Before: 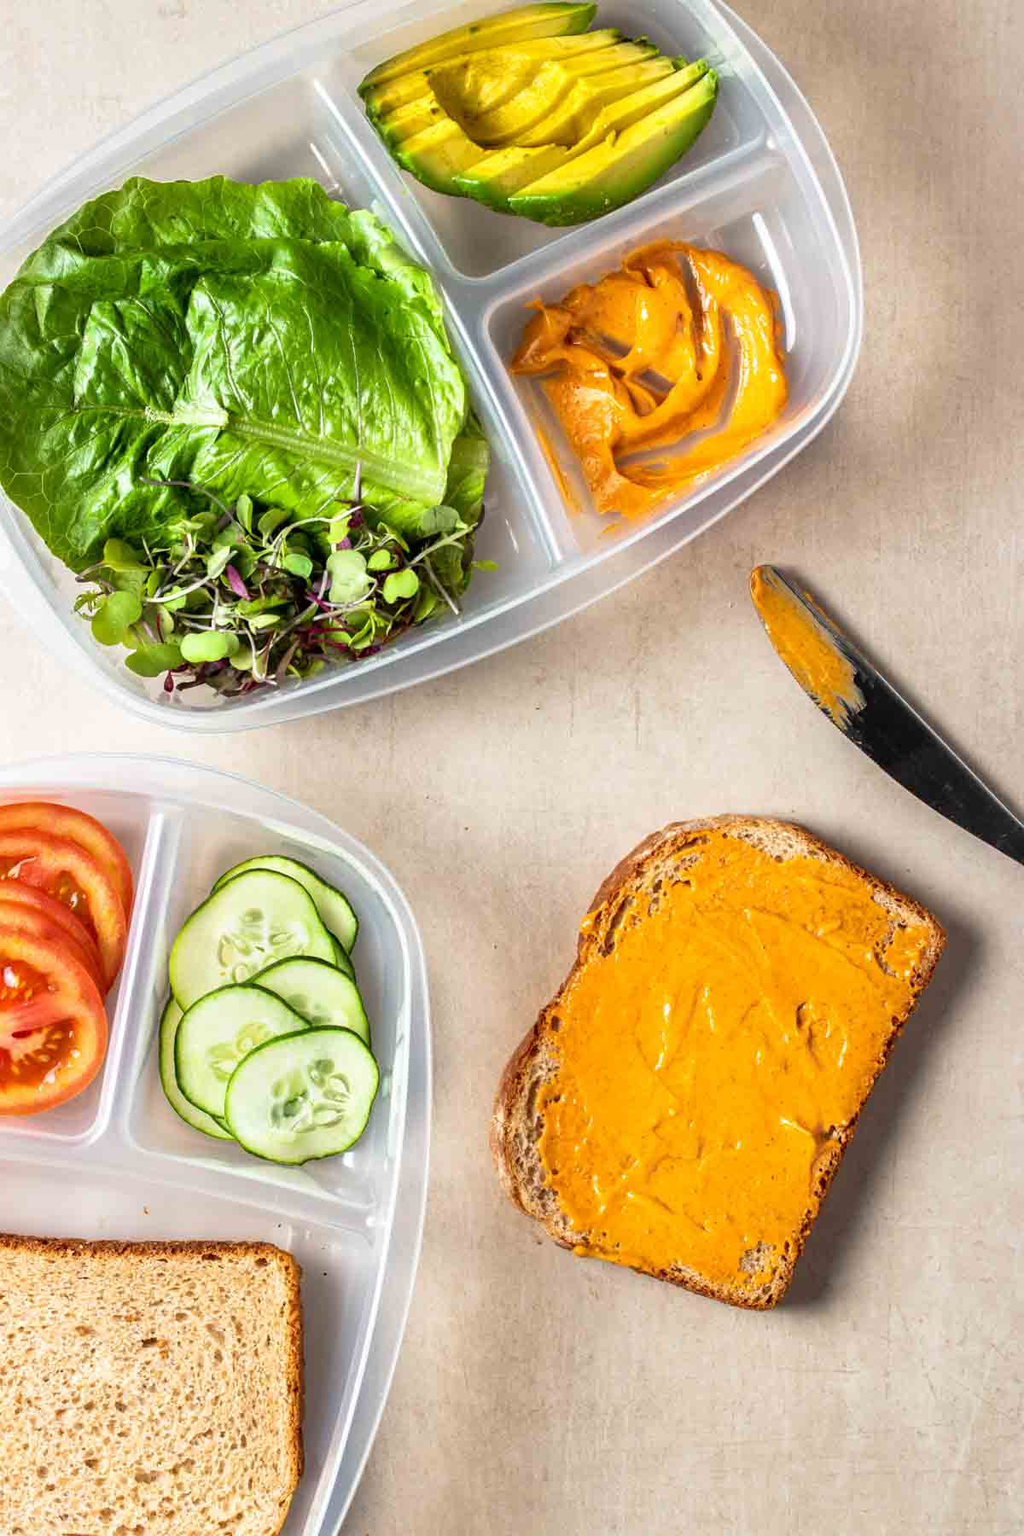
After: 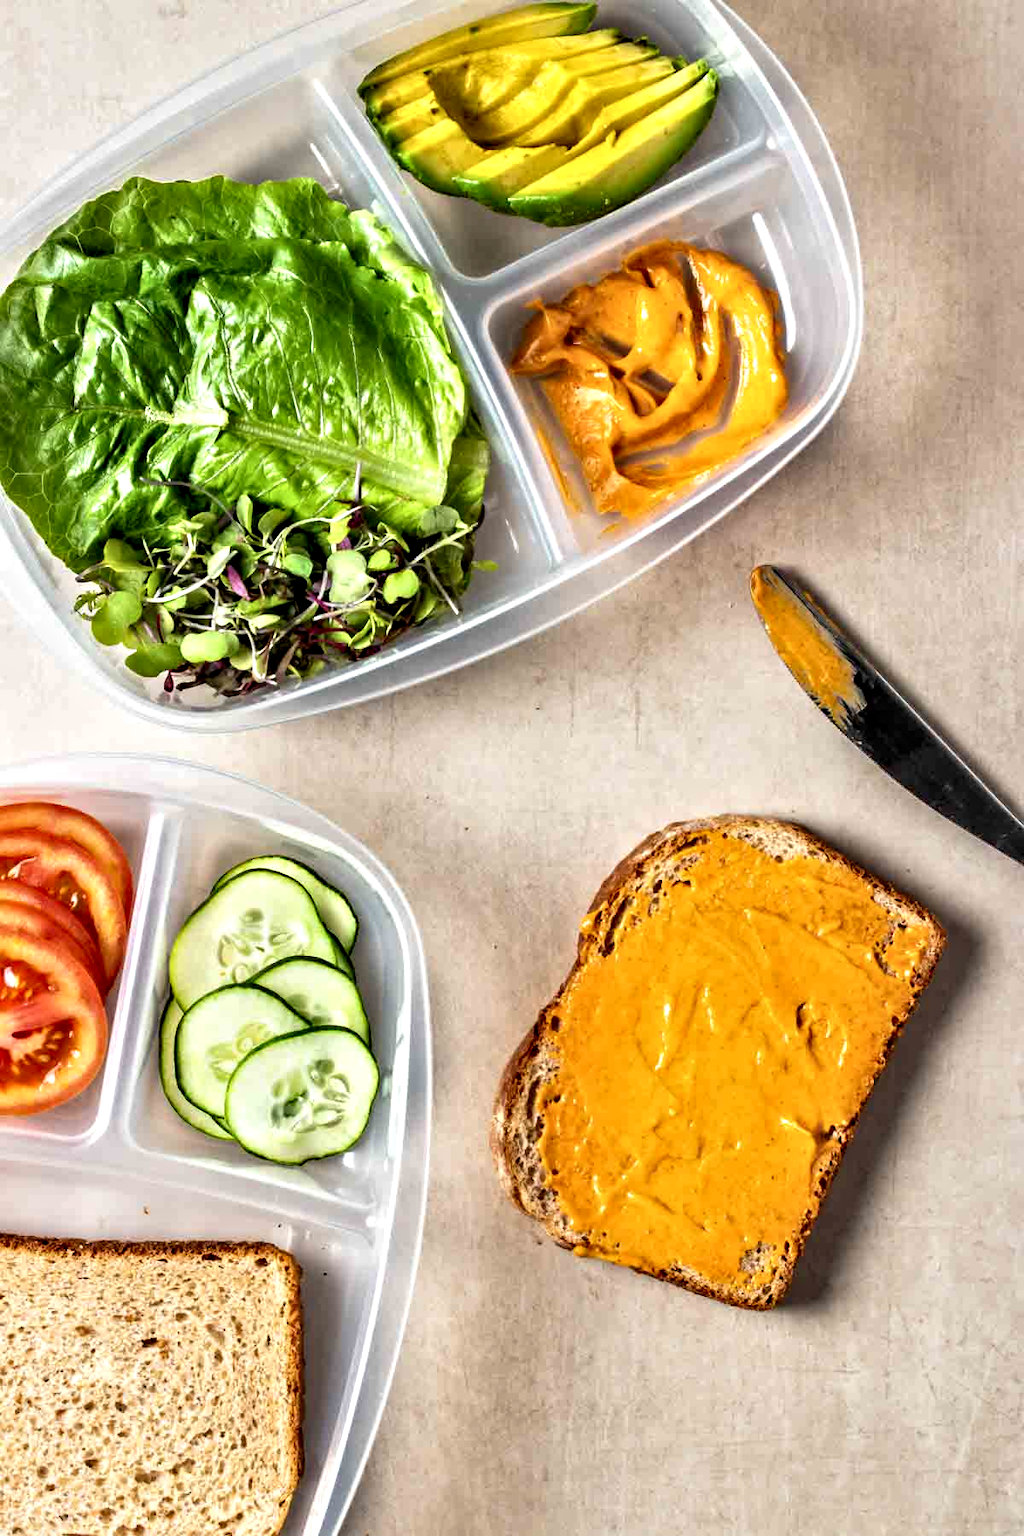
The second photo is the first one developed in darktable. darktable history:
contrast equalizer: octaves 7, y [[0.511, 0.558, 0.631, 0.632, 0.559, 0.512], [0.5 ×6], [0.507, 0.559, 0.627, 0.644, 0.647, 0.647], [0 ×6], [0 ×6]]
